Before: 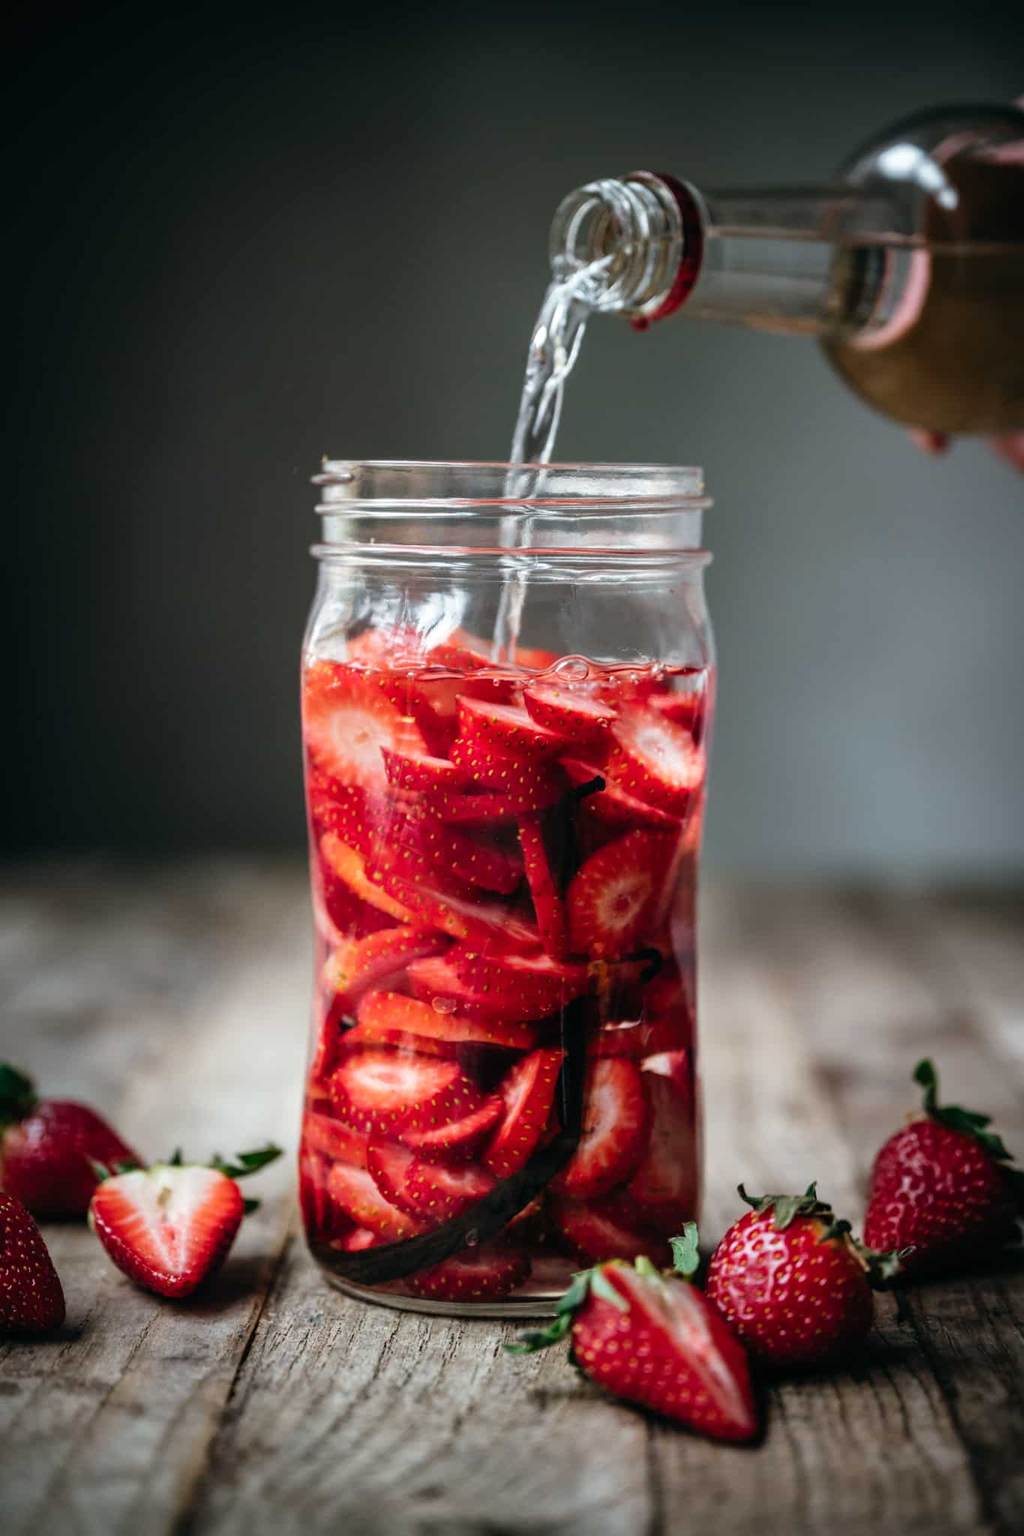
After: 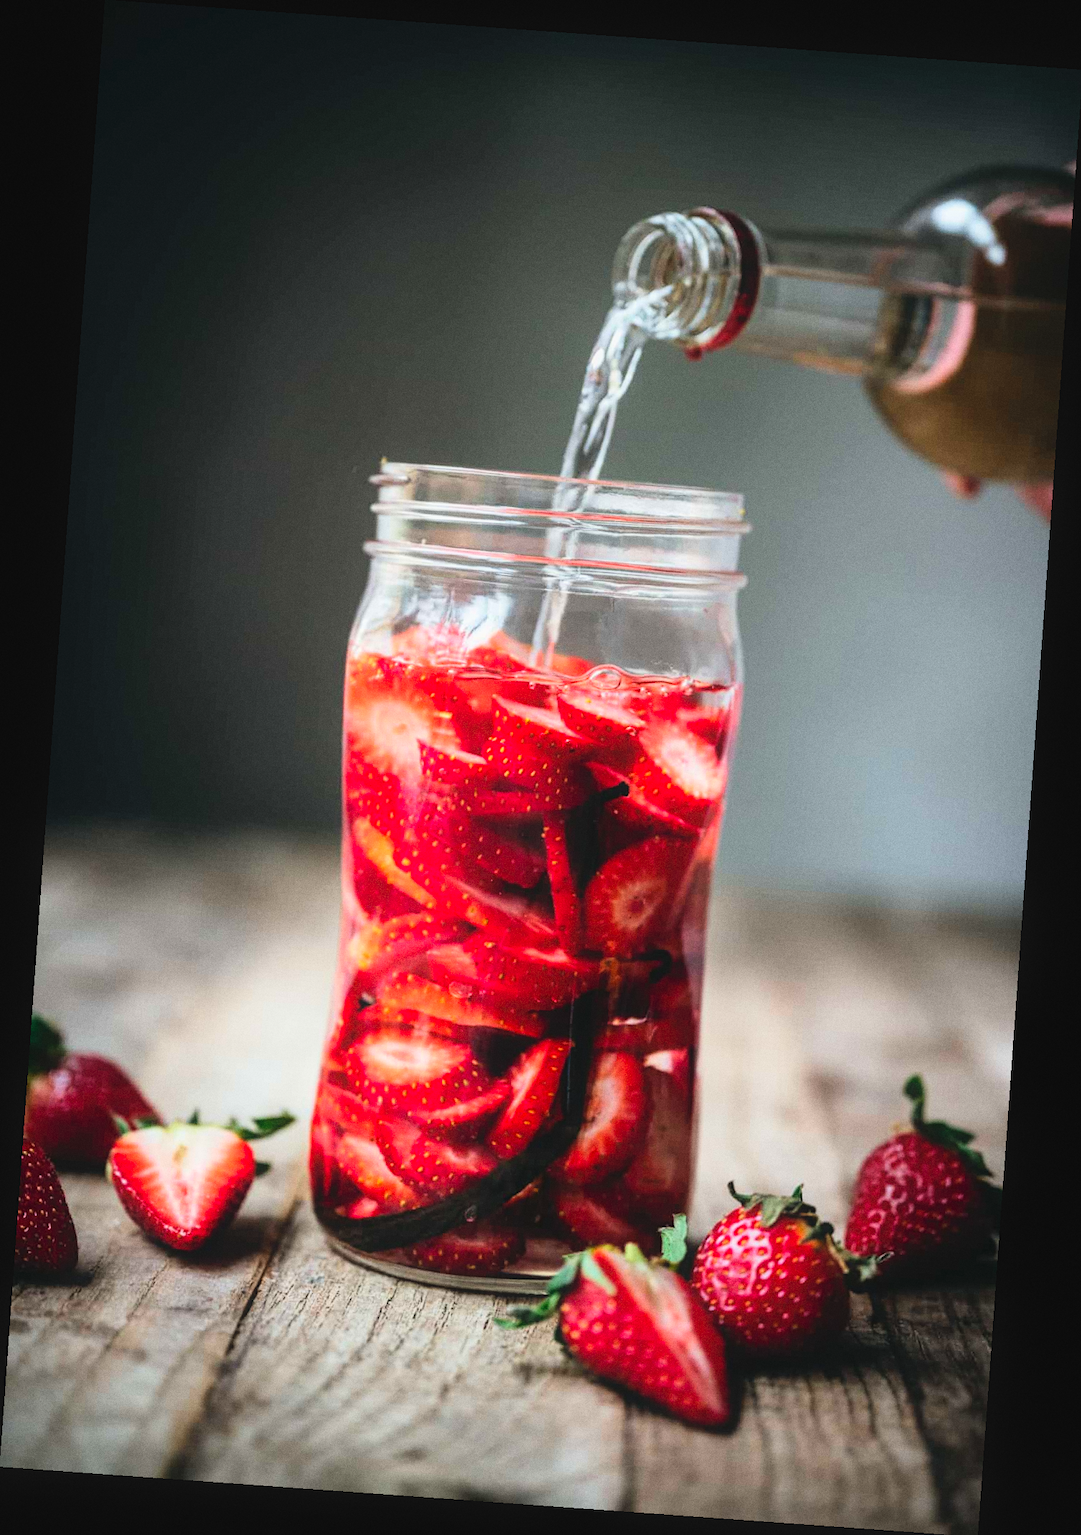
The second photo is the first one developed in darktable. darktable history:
contrast brightness saturation: brightness 0.15
grain: coarseness 0.09 ISO
color zones: curves: ch0 [(0, 0.613) (0.01, 0.613) (0.245, 0.448) (0.498, 0.529) (0.642, 0.665) (0.879, 0.777) (0.99, 0.613)]; ch1 [(0, 0) (0.143, 0) (0.286, 0) (0.429, 0) (0.571, 0) (0.714, 0) (0.857, 0)], mix -121.96%
tone curve: curves: ch0 [(0, 0.032) (0.181, 0.156) (0.751, 0.829) (1, 1)], color space Lab, linked channels, preserve colors none
rotate and perspective: rotation 4.1°, automatic cropping off
contrast equalizer: y [[0.5, 0.488, 0.462, 0.461, 0.491, 0.5], [0.5 ×6], [0.5 ×6], [0 ×6], [0 ×6]]
